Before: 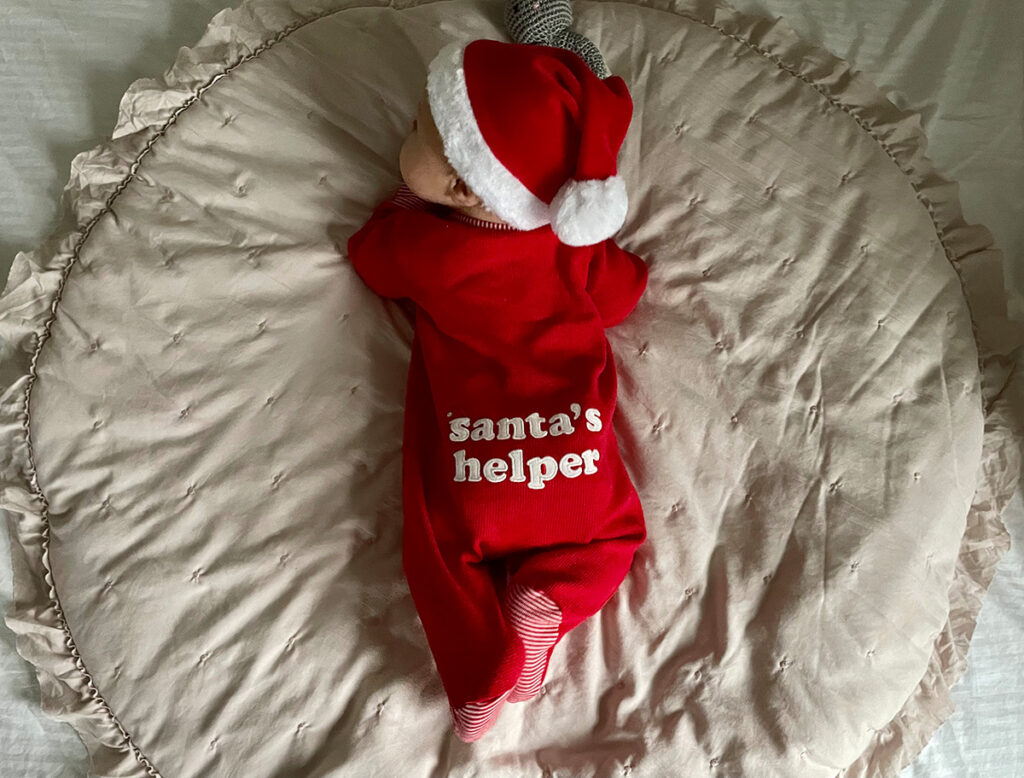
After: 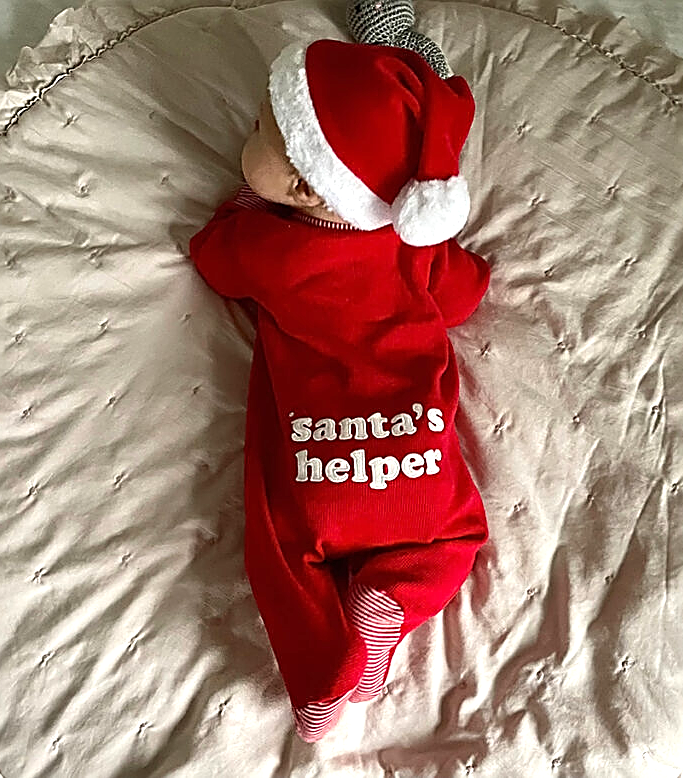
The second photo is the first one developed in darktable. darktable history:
exposure: black level correction 0, exposure 0.5 EV, compensate exposure bias true, compensate highlight preservation false
sharpen: amount 1
crop and rotate: left 15.446%, right 17.836%
